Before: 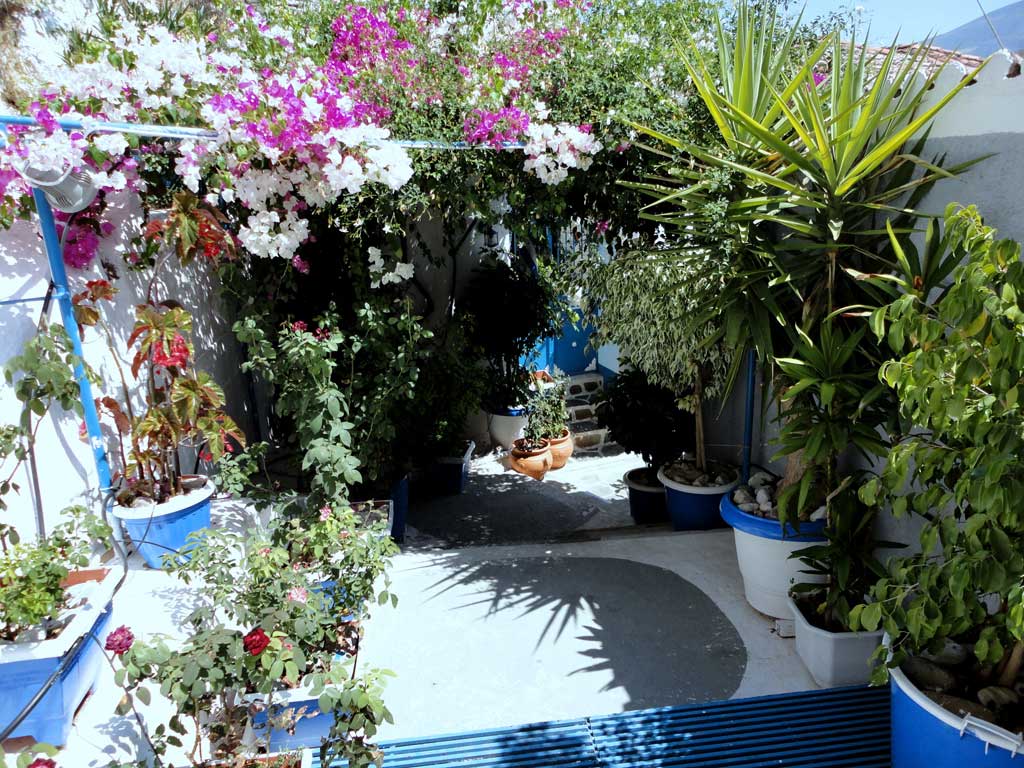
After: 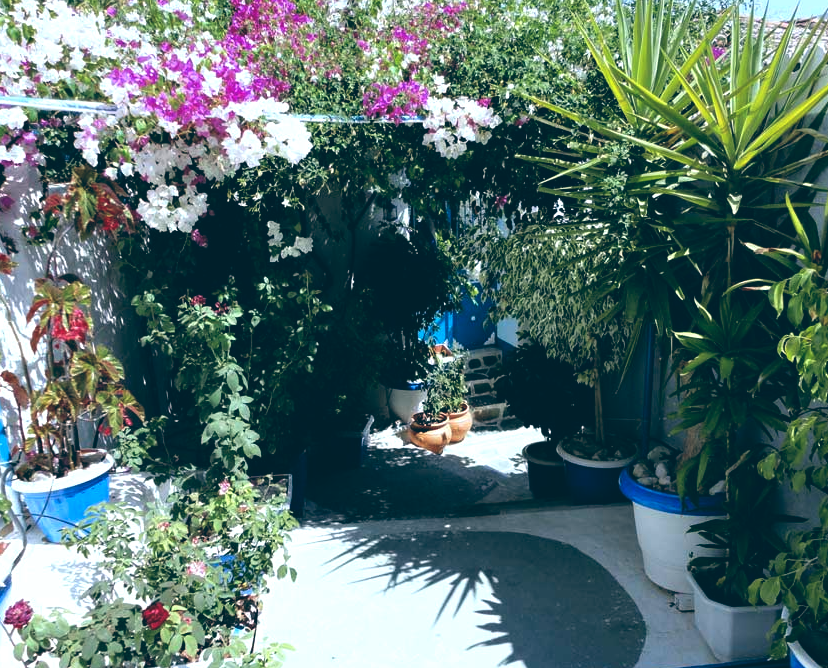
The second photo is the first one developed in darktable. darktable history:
crop: left 9.929%, top 3.475%, right 9.188%, bottom 9.529%
color balance: lift [1.016, 0.983, 1, 1.017], gamma [0.958, 1, 1, 1], gain [0.981, 1.007, 0.993, 1.002], input saturation 118.26%, contrast 13.43%, contrast fulcrum 21.62%, output saturation 82.76%
